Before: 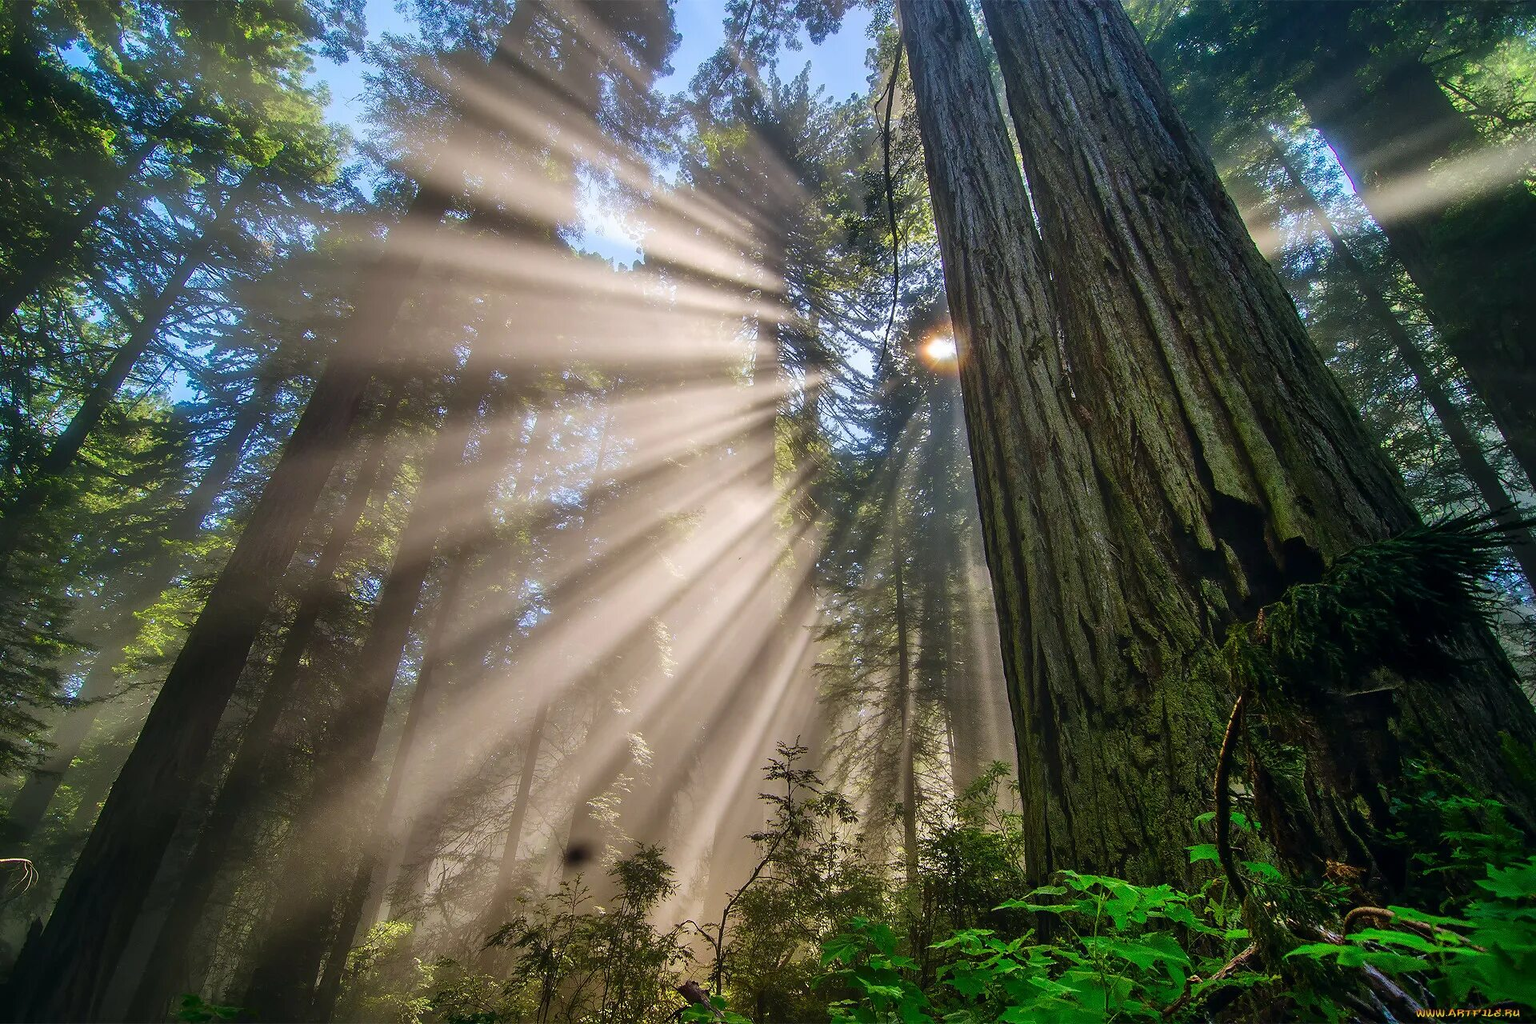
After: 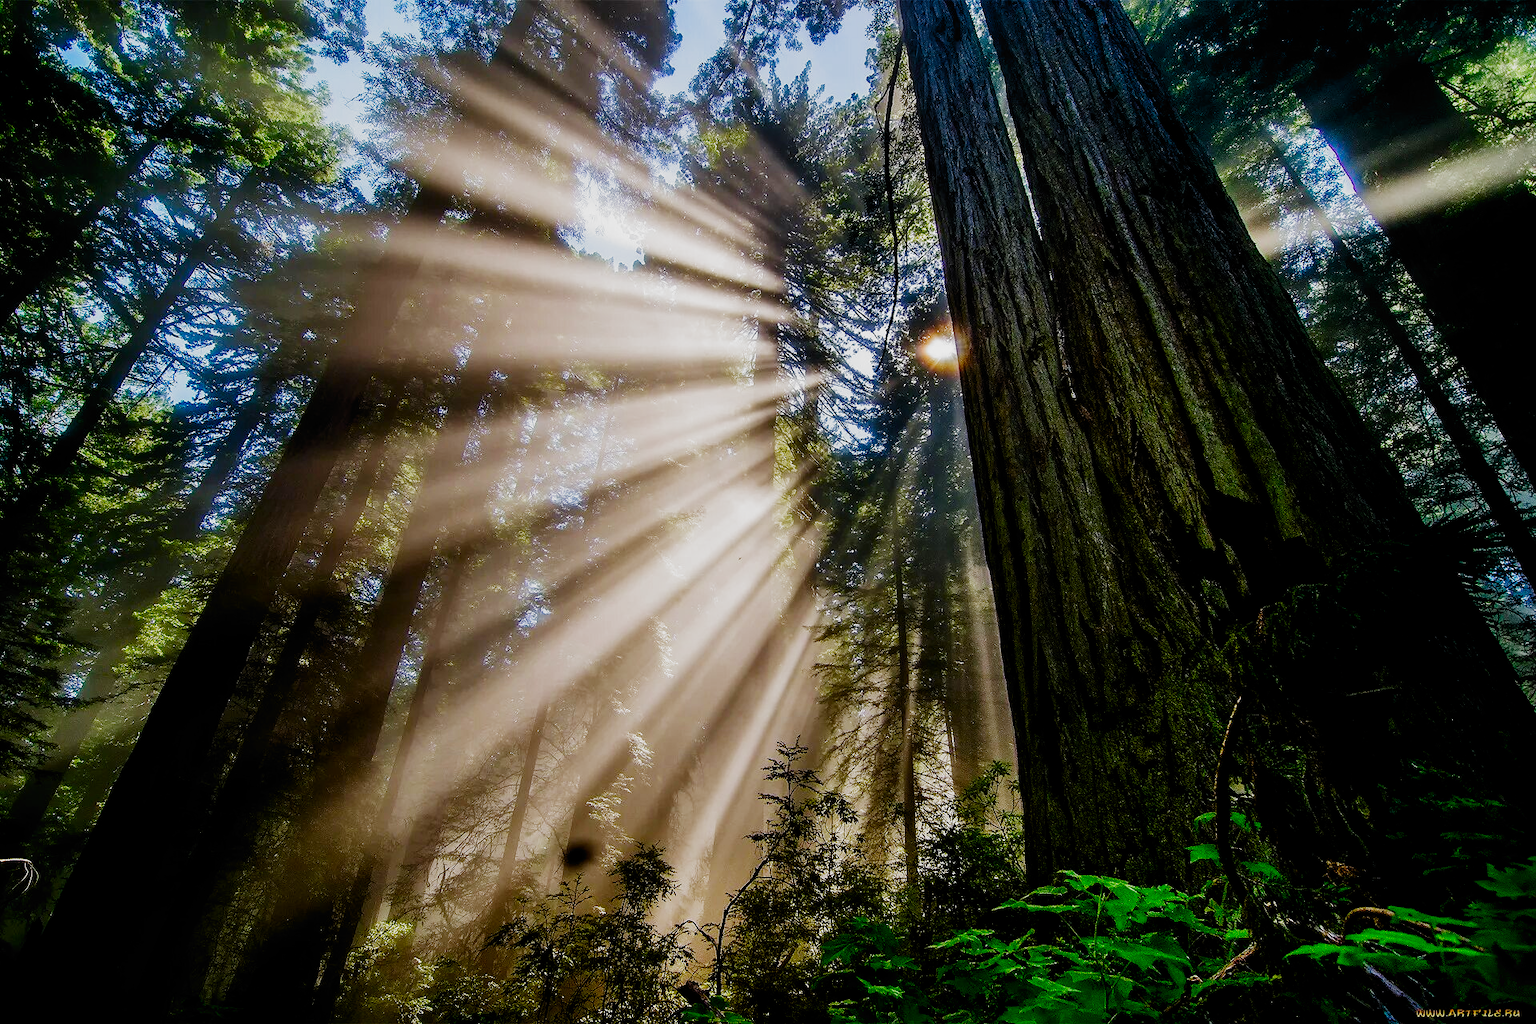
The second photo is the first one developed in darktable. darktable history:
contrast brightness saturation: contrast 0.116, brightness -0.119, saturation 0.2
filmic rgb: black relative exposure -5.05 EV, white relative exposure 3.97 EV, hardness 2.9, contrast 1.401, highlights saturation mix -28.62%, add noise in highlights 0, preserve chrominance no, color science v3 (2019), use custom middle-gray values true, contrast in highlights soft
